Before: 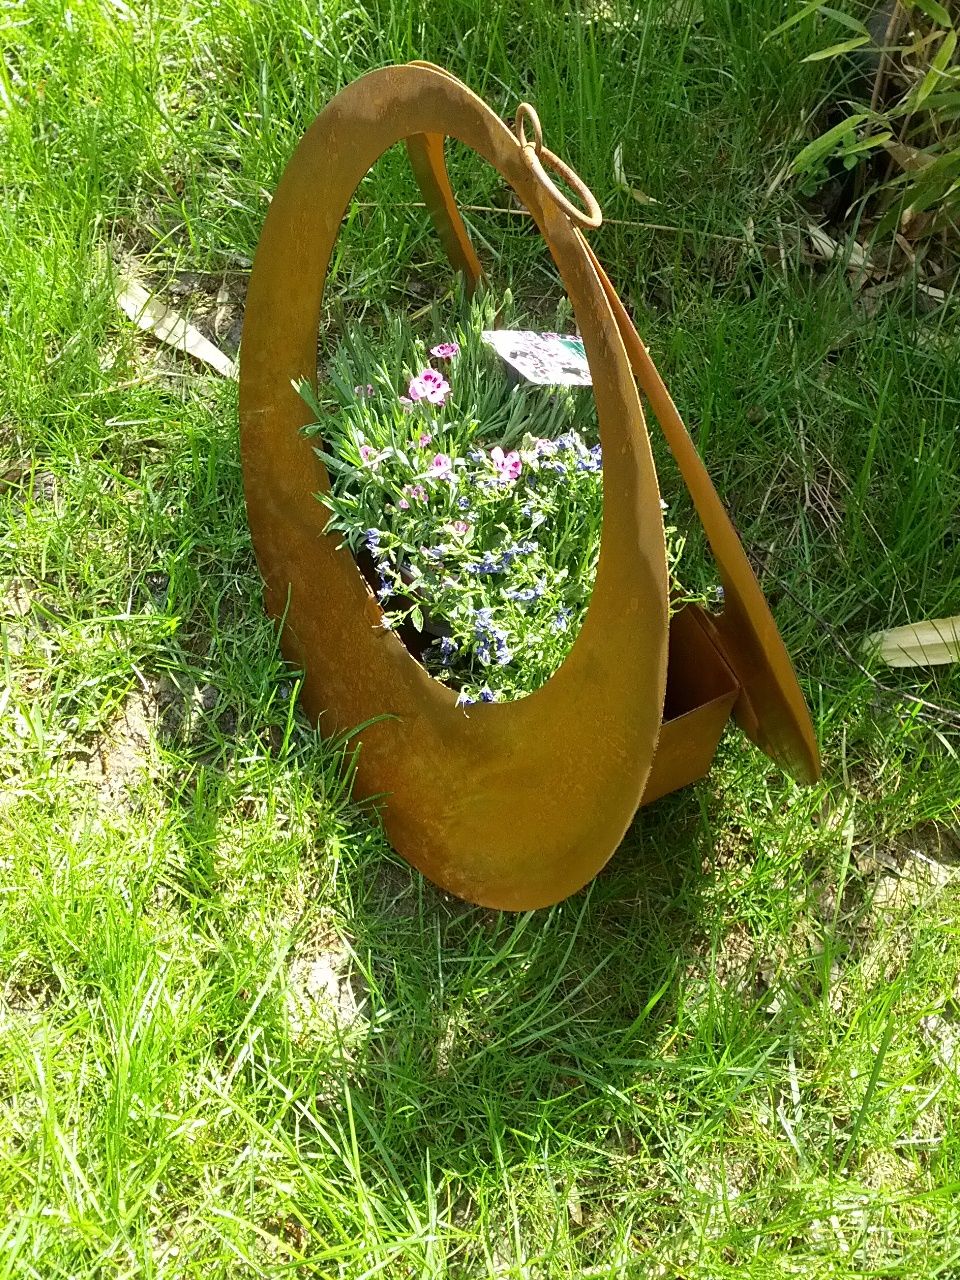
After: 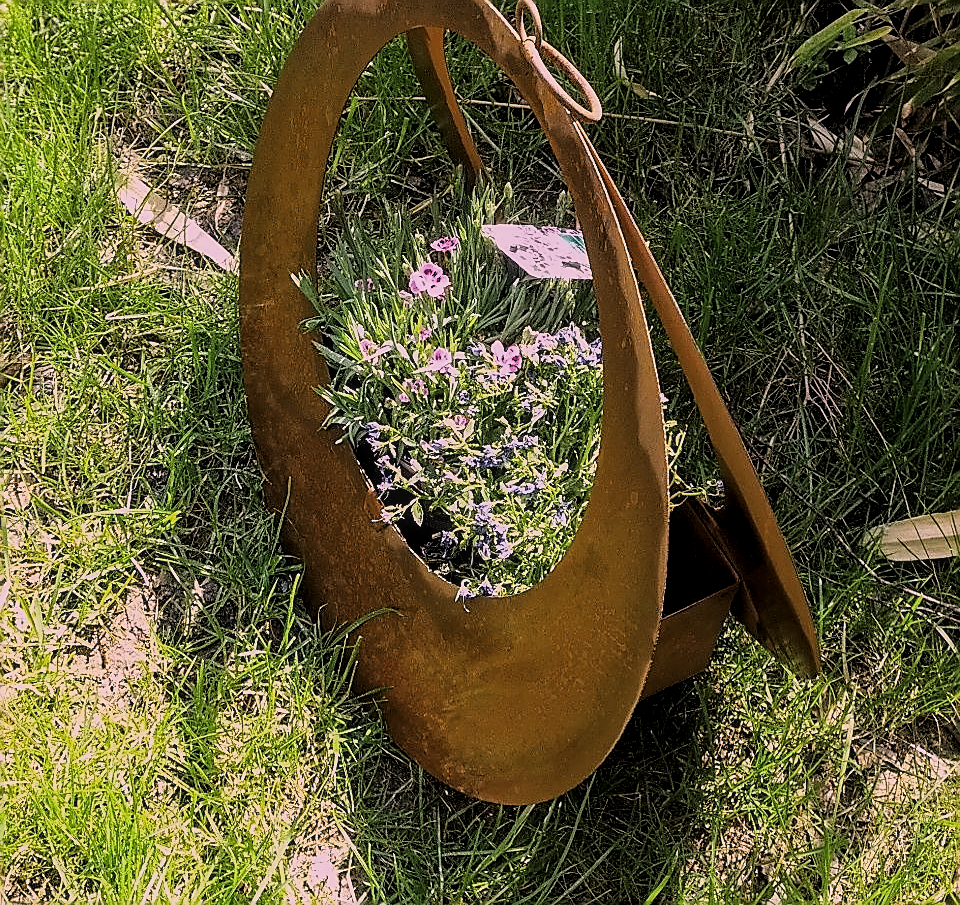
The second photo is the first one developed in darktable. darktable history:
sharpen: radius 1.4, amount 1.25, threshold 0.7
local contrast: on, module defaults
filmic rgb: black relative exposure -8.42 EV, white relative exposure 4.68 EV, hardness 3.82, color science v6 (2022)
crop and rotate: top 8.293%, bottom 20.996%
white balance: red 1.188, blue 1.11
levels: levels [0.101, 0.578, 0.953]
